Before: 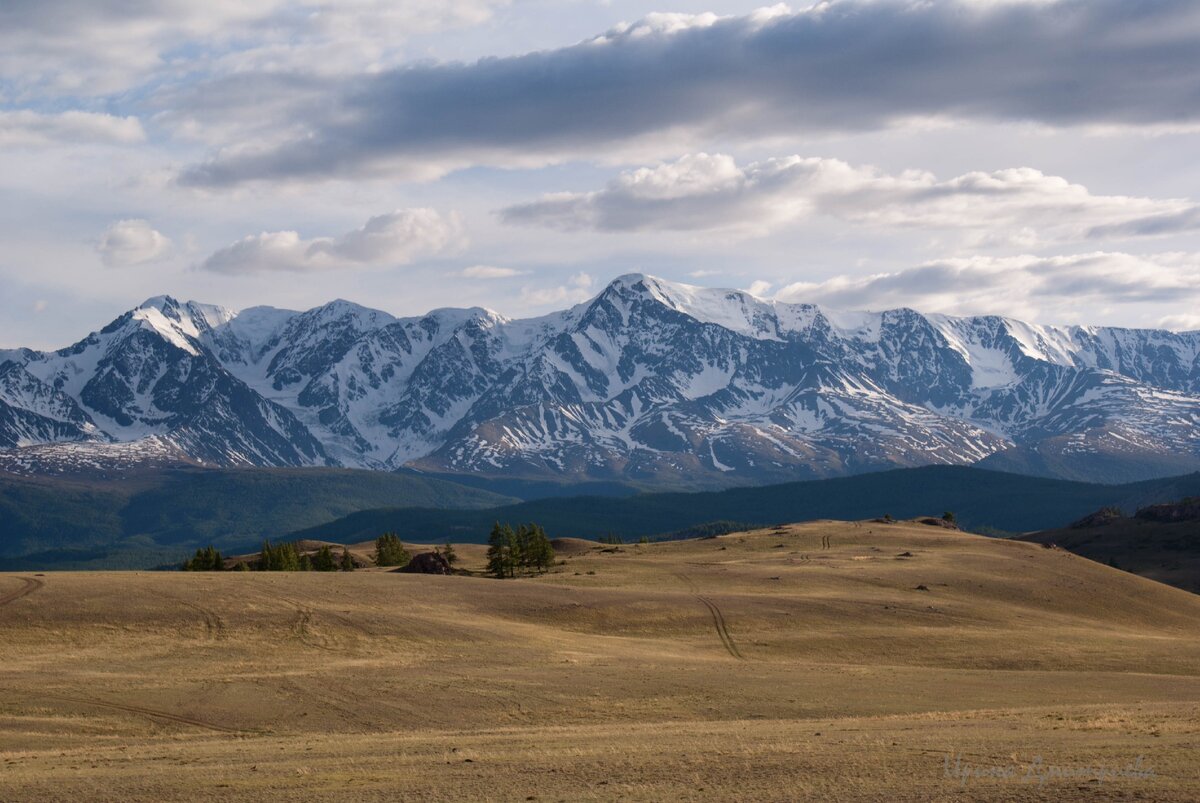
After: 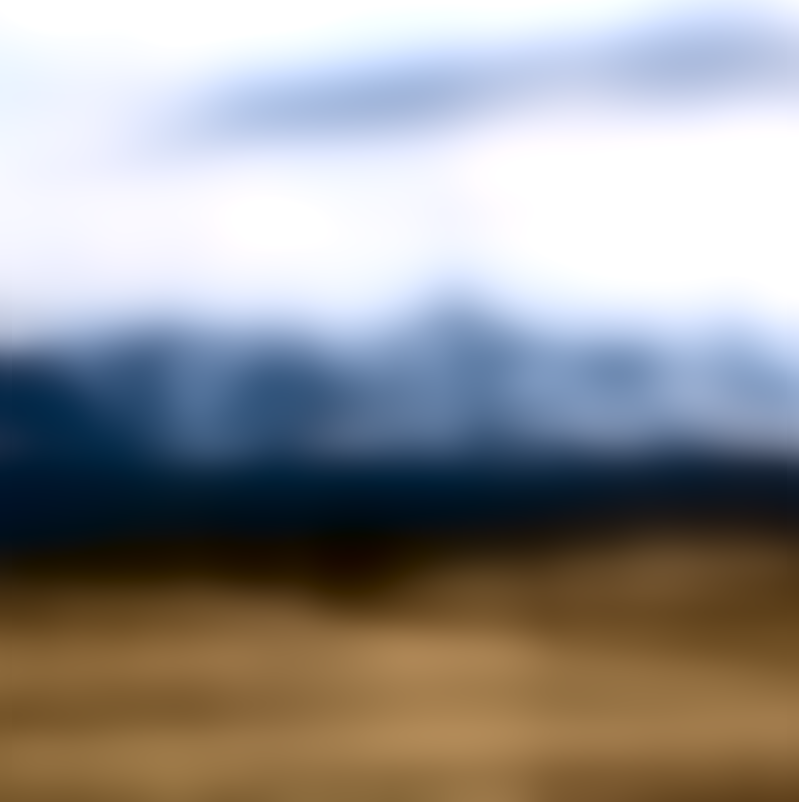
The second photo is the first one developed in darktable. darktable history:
exposure: exposure 0.6 EV, compensate highlight preservation false
tone equalizer: -8 EV -0.417 EV, -7 EV -0.389 EV, -6 EV -0.333 EV, -5 EV -0.222 EV, -3 EV 0.222 EV, -2 EV 0.333 EV, -1 EV 0.389 EV, +0 EV 0.417 EV, edges refinement/feathering 500, mask exposure compensation -1.57 EV, preserve details no
crop and rotate: left 14.292%, right 19.041%
sharpen: radius 6.3, amount 1.8, threshold 0
lowpass: radius 31.92, contrast 1.72, brightness -0.98, saturation 0.94
local contrast: on, module defaults
tone curve: curves: ch0 [(0, 0.01) (0.052, 0.045) (0.136, 0.133) (0.29, 0.332) (0.453, 0.531) (0.676, 0.751) (0.89, 0.919) (1, 1)]; ch1 [(0, 0) (0.094, 0.081) (0.285, 0.299) (0.385, 0.403) (0.446, 0.443) (0.495, 0.496) (0.544, 0.552) (0.589, 0.612) (0.722, 0.728) (1, 1)]; ch2 [(0, 0) (0.257, 0.217) (0.43, 0.421) (0.498, 0.507) (0.531, 0.544) (0.56, 0.579) (0.625, 0.642) (1, 1)], color space Lab, independent channels, preserve colors none
